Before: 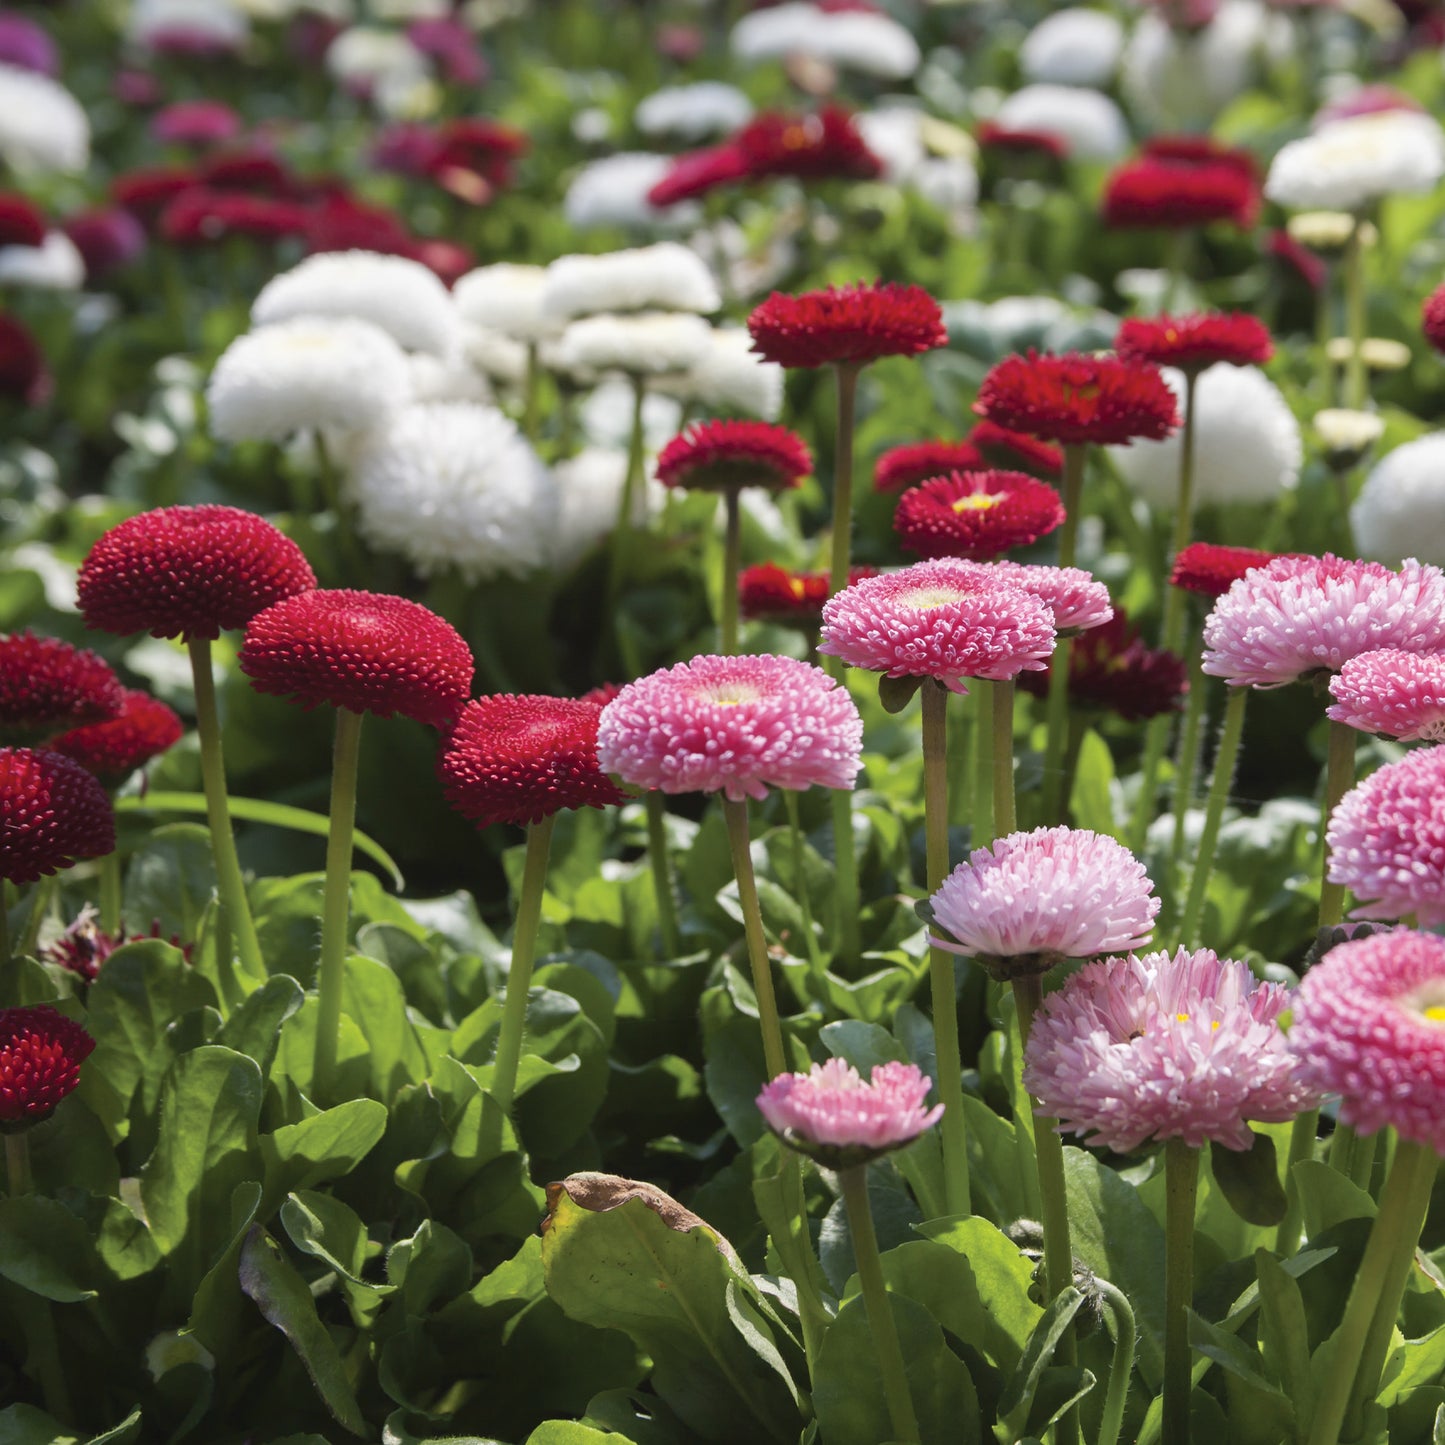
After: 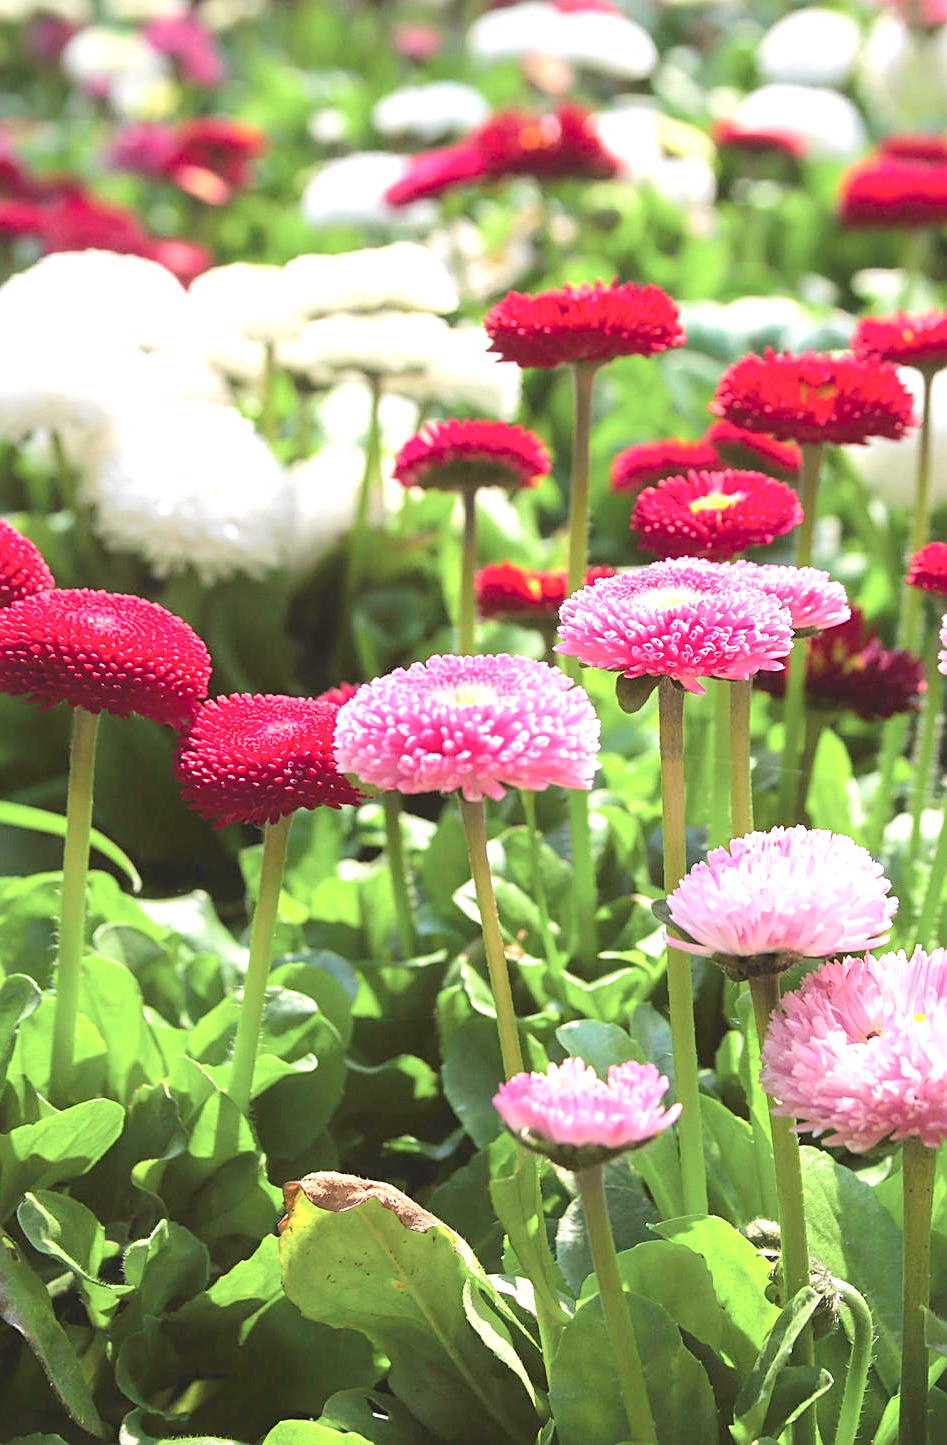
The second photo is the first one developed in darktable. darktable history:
tone curve: curves: ch0 [(0, 0.019) (0.066, 0.043) (0.189, 0.182) (0.368, 0.407) (0.501, 0.564) (0.677, 0.729) (0.851, 0.861) (0.997, 0.959)]; ch1 [(0, 0) (0.187, 0.121) (0.388, 0.346) (0.437, 0.409) (0.474, 0.472) (0.499, 0.501) (0.514, 0.515) (0.542, 0.557) (0.645, 0.686) (0.812, 0.856) (1, 1)]; ch2 [(0, 0) (0.246, 0.214) (0.421, 0.427) (0.459, 0.484) (0.5, 0.504) (0.518, 0.523) (0.529, 0.548) (0.56, 0.576) (0.607, 0.63) (0.744, 0.734) (0.867, 0.821) (0.993, 0.889)], color space Lab, independent channels, preserve colors none
crop and rotate: left 18.212%, right 16.194%
sharpen: on, module defaults
exposure: black level correction -0.002, exposure 1.327 EV, compensate exposure bias true, compensate highlight preservation false
